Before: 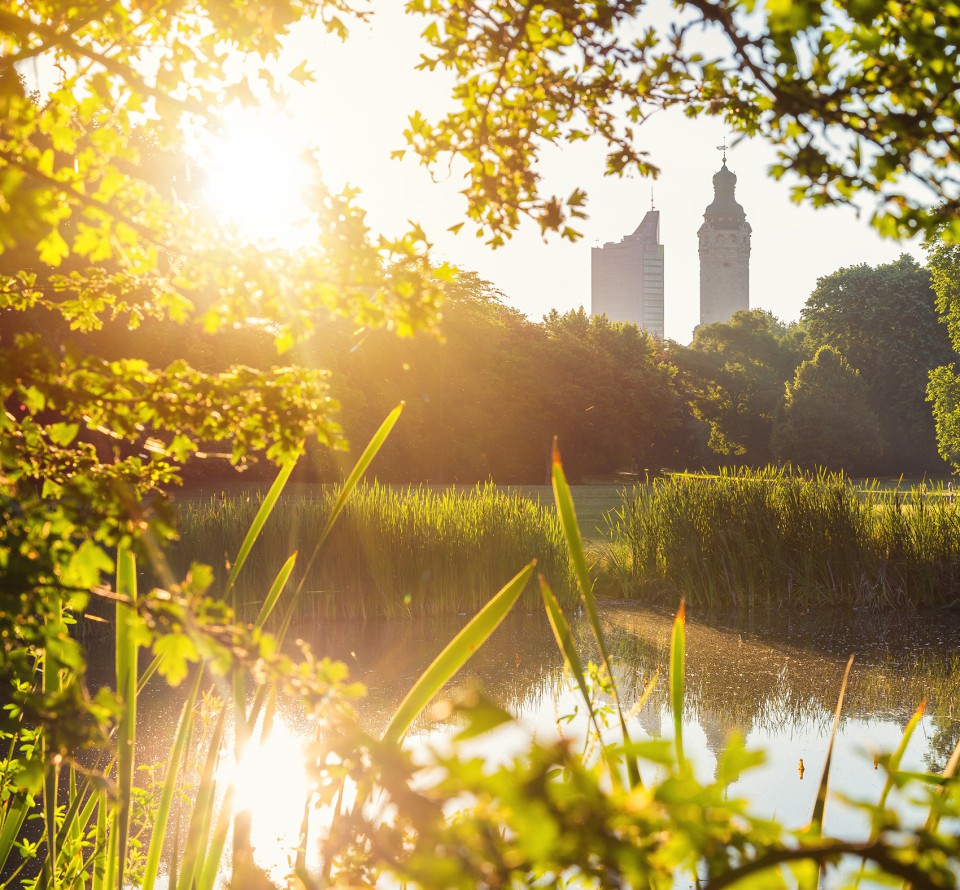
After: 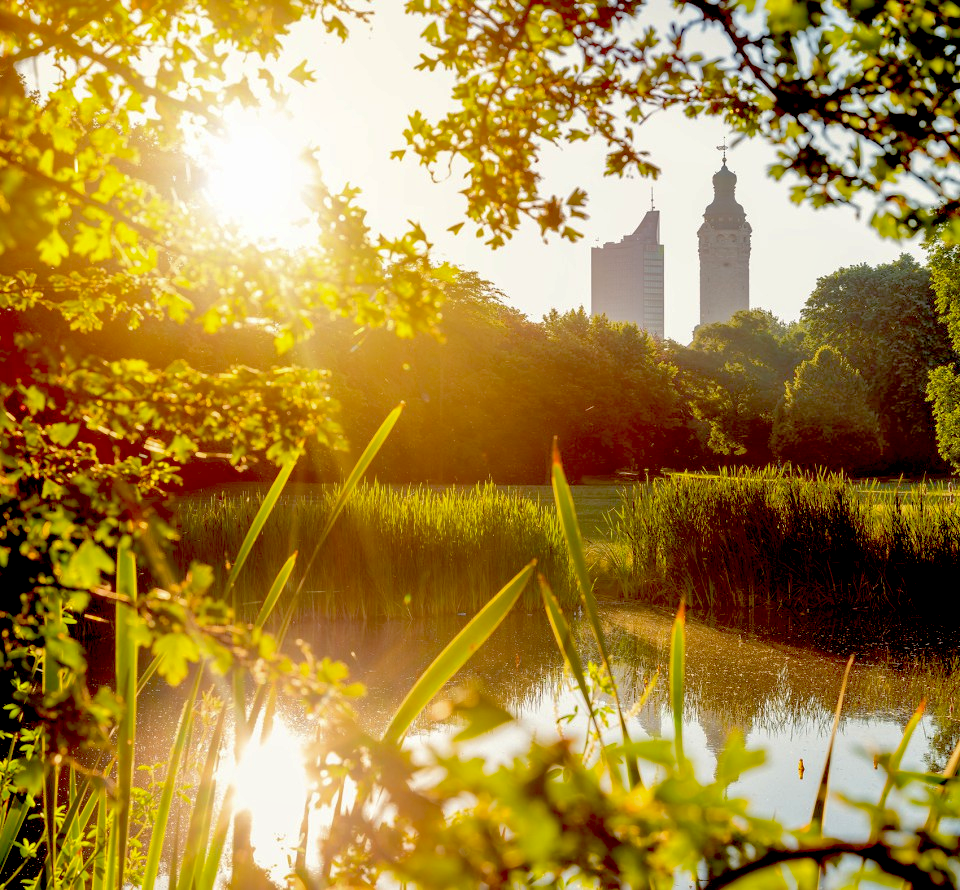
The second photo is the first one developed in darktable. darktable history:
exposure: black level correction 0.057, compensate highlight preservation false
shadows and highlights: on, module defaults
